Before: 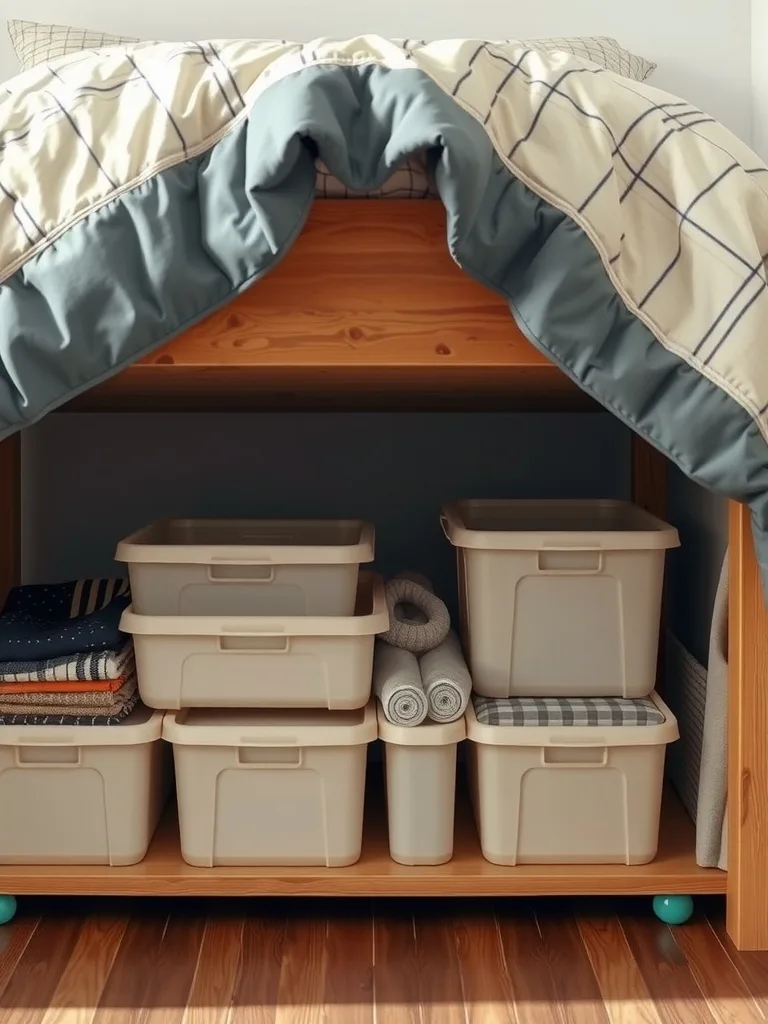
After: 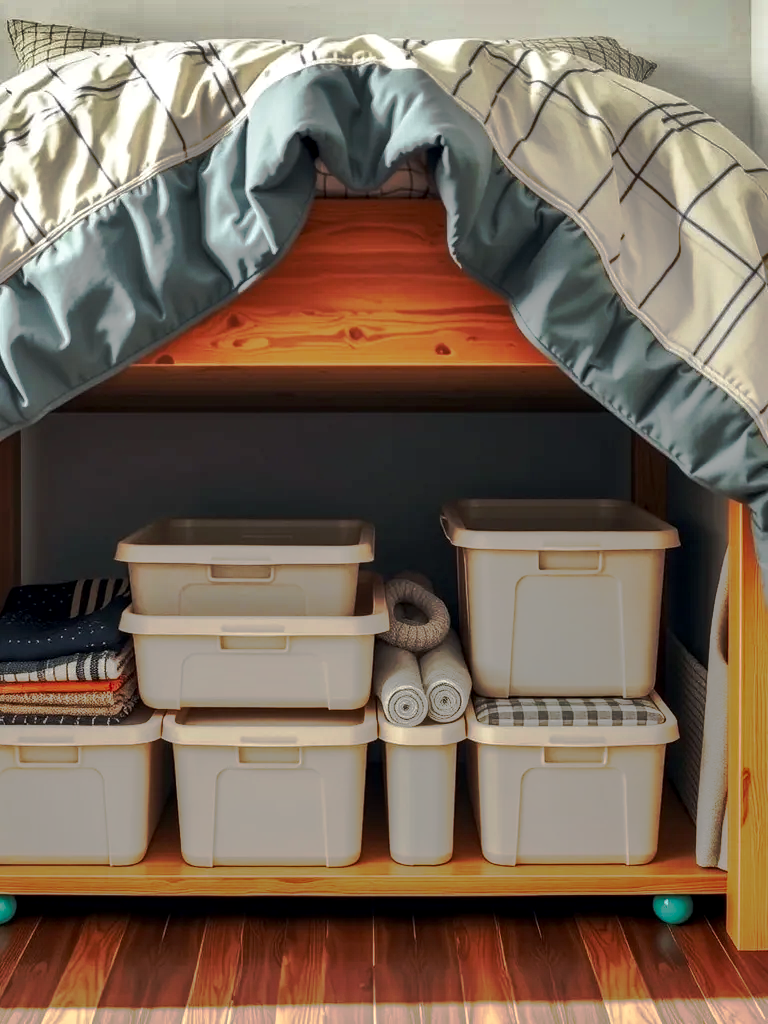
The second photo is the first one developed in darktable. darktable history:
tone curve: curves: ch0 [(0, 0) (0.003, 0.005) (0.011, 0.012) (0.025, 0.026) (0.044, 0.046) (0.069, 0.071) (0.1, 0.098) (0.136, 0.135) (0.177, 0.178) (0.224, 0.217) (0.277, 0.274) (0.335, 0.335) (0.399, 0.442) (0.468, 0.543) (0.543, 0.6) (0.623, 0.628) (0.709, 0.679) (0.801, 0.782) (0.898, 0.904) (1, 1)], preserve colors none
local contrast: detail 130%
shadows and highlights: radius 108.52, shadows 40.68, highlights -72.88, low approximation 0.01, soften with gaussian
